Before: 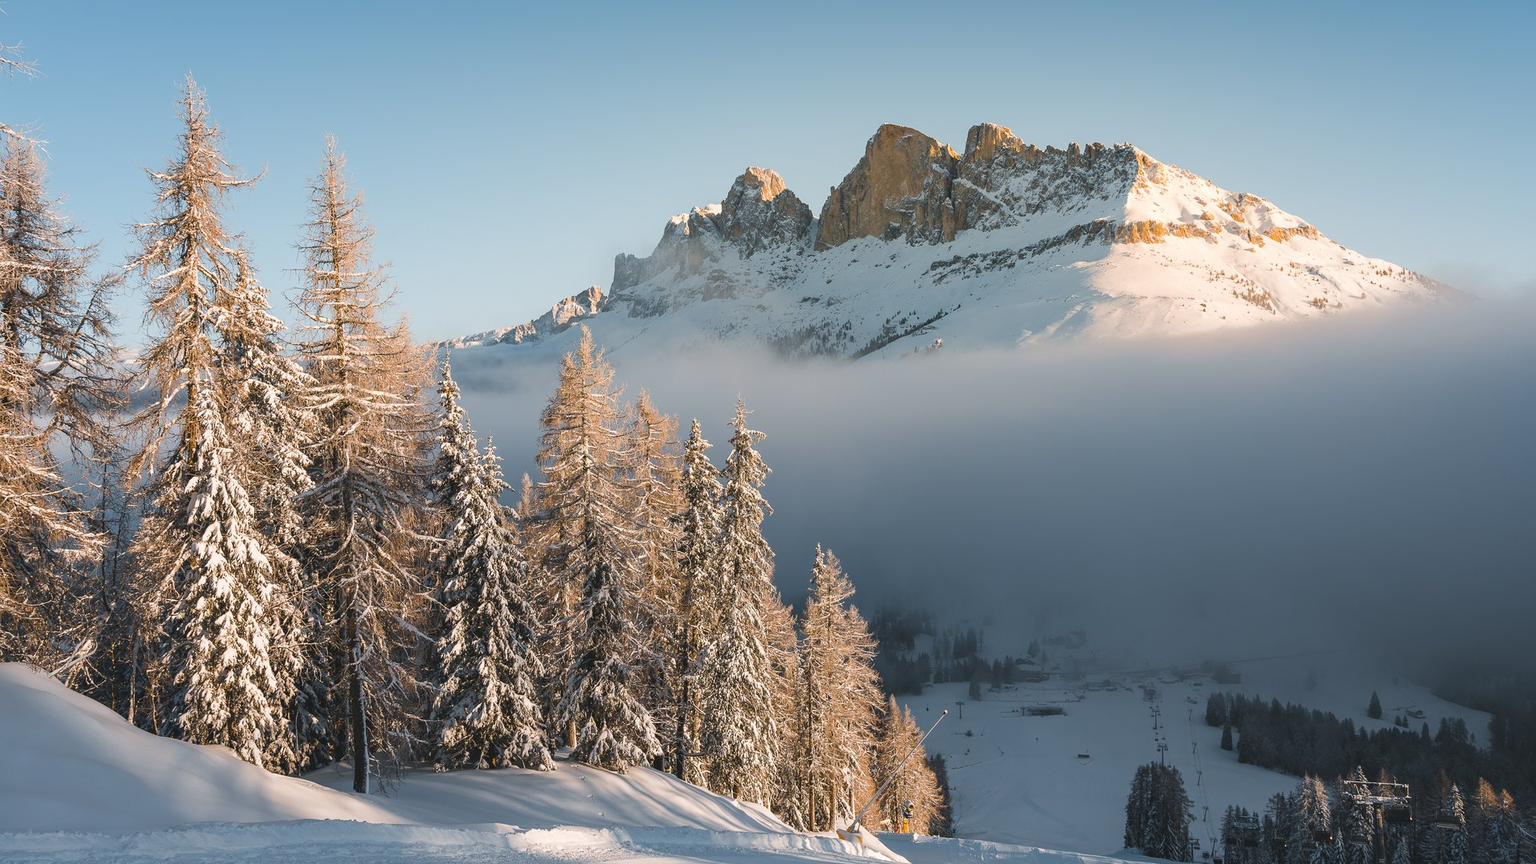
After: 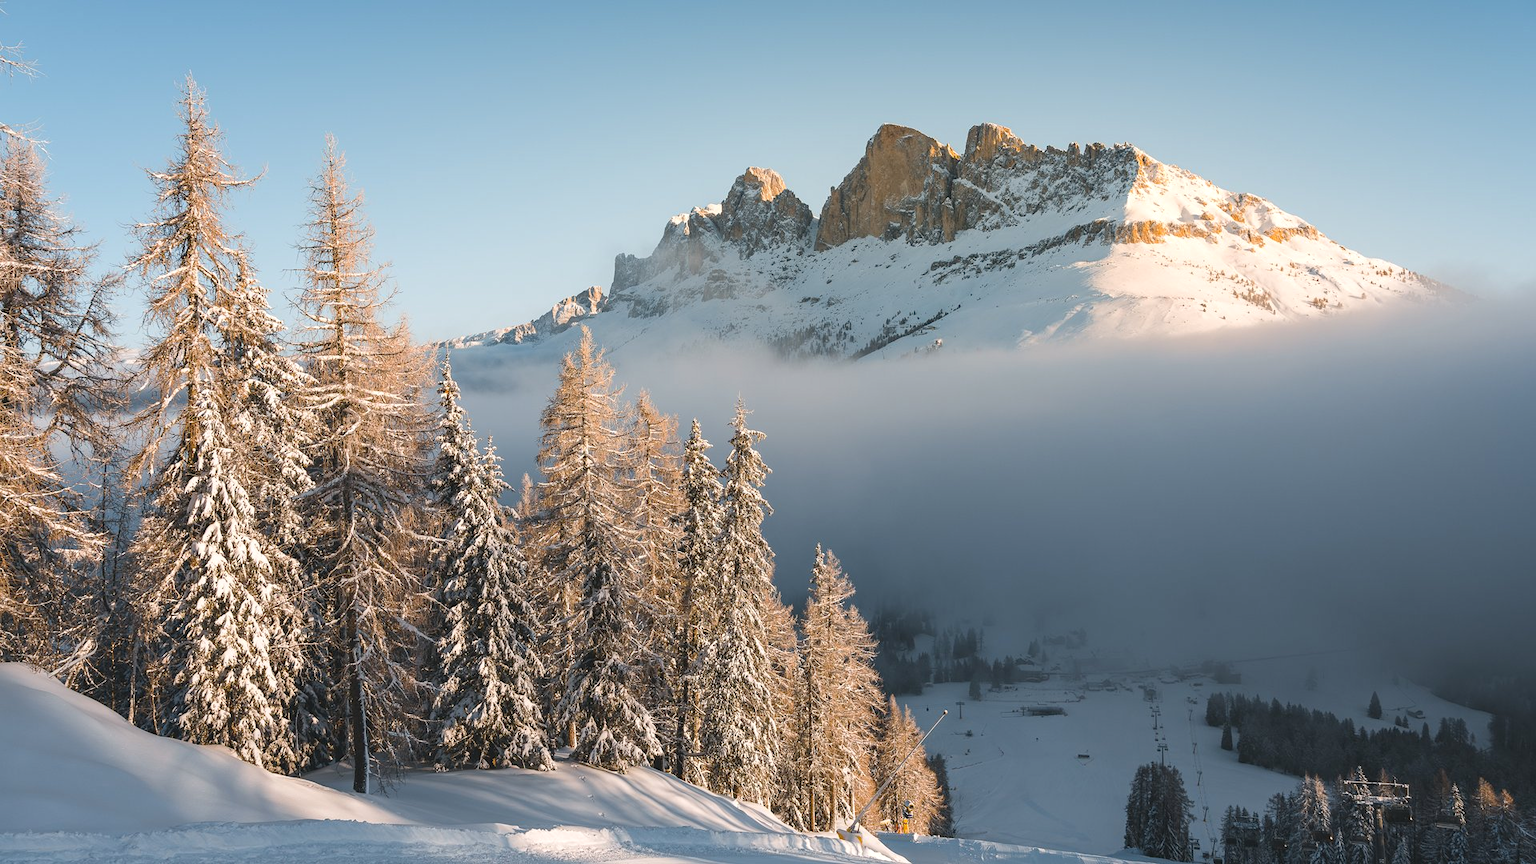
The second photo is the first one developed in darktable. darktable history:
exposure: exposure 0.123 EV, compensate exposure bias true, compensate highlight preservation false
